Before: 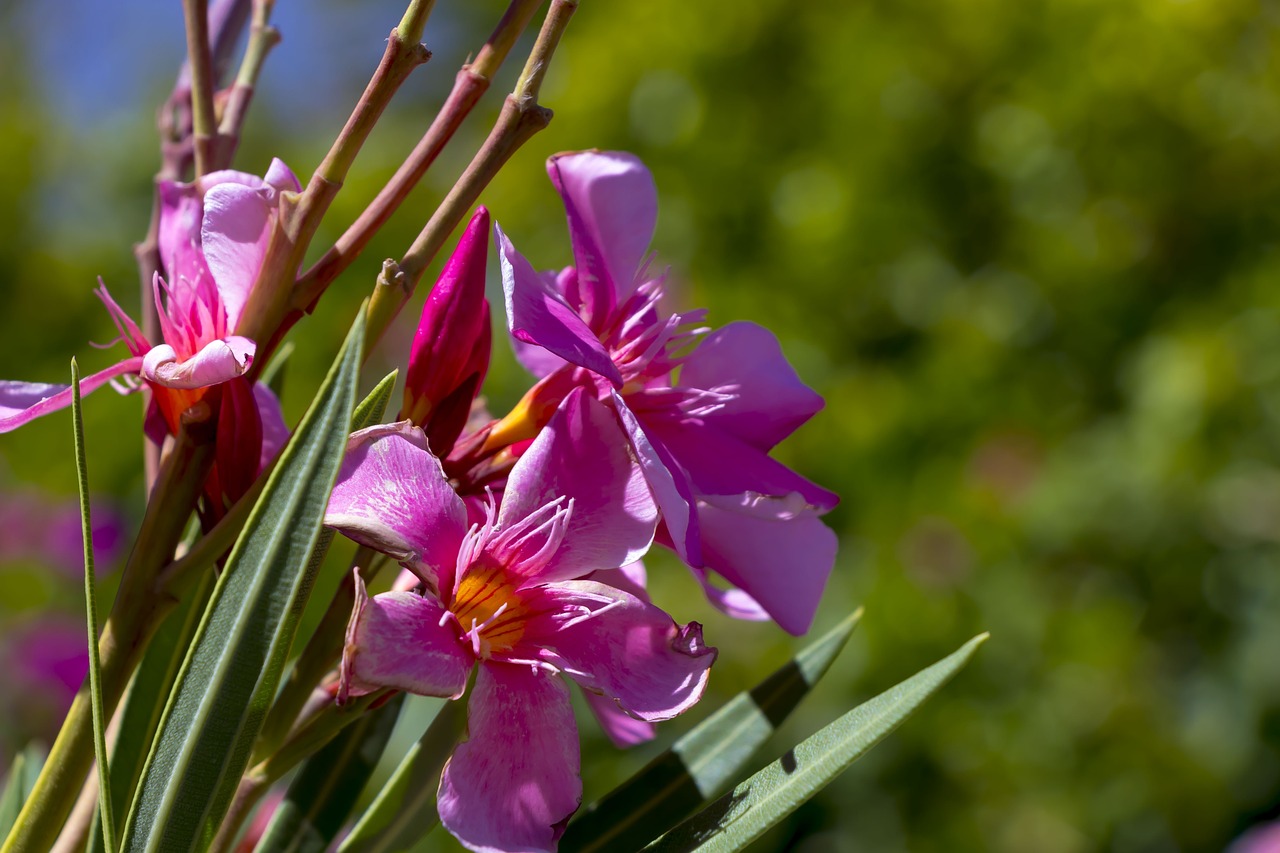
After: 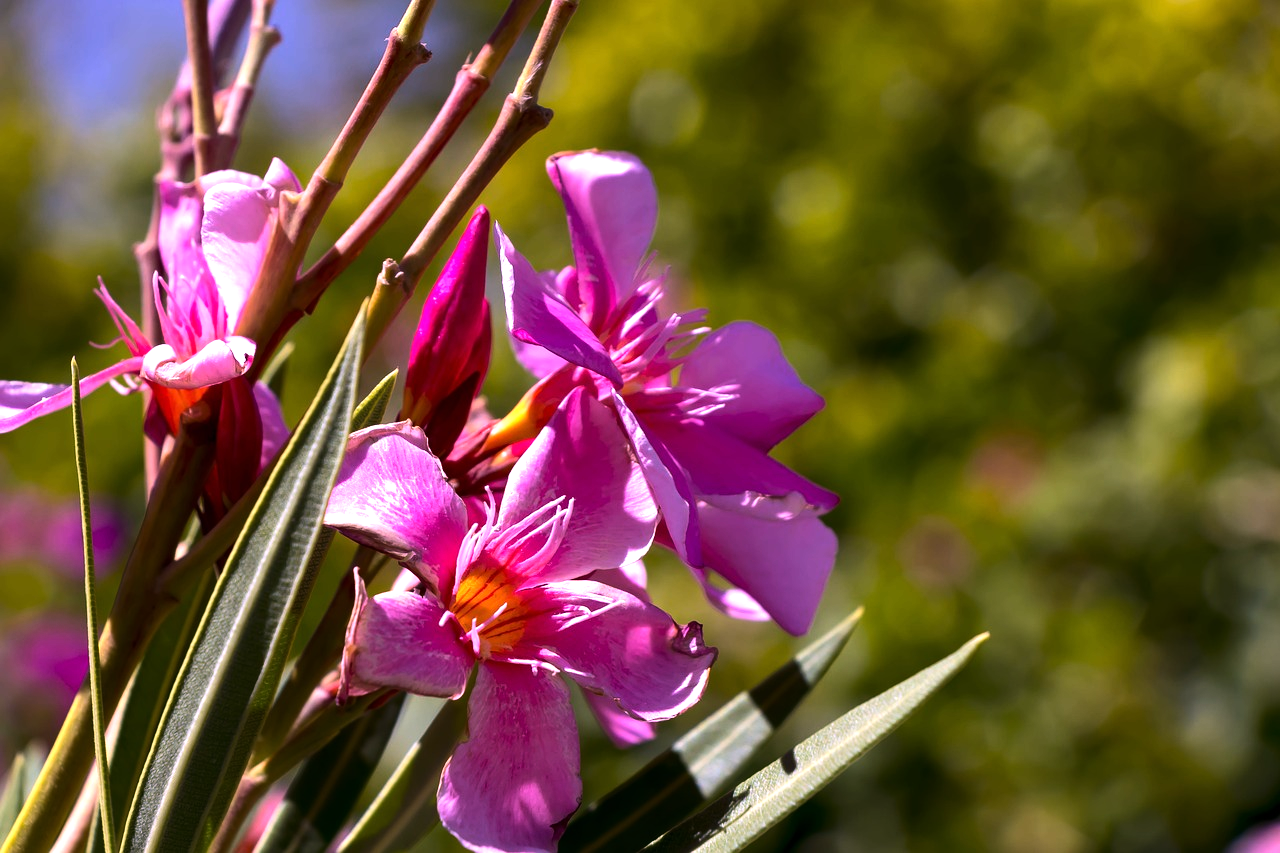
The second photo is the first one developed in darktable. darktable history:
tone equalizer: -8 EV -0.75 EV, -7 EV -0.7 EV, -6 EV -0.6 EV, -5 EV -0.4 EV, -3 EV 0.4 EV, -2 EV 0.6 EV, -1 EV 0.7 EV, +0 EV 0.75 EV, edges refinement/feathering 500, mask exposure compensation -1.57 EV, preserve details no
white balance: red 1.188, blue 1.11
